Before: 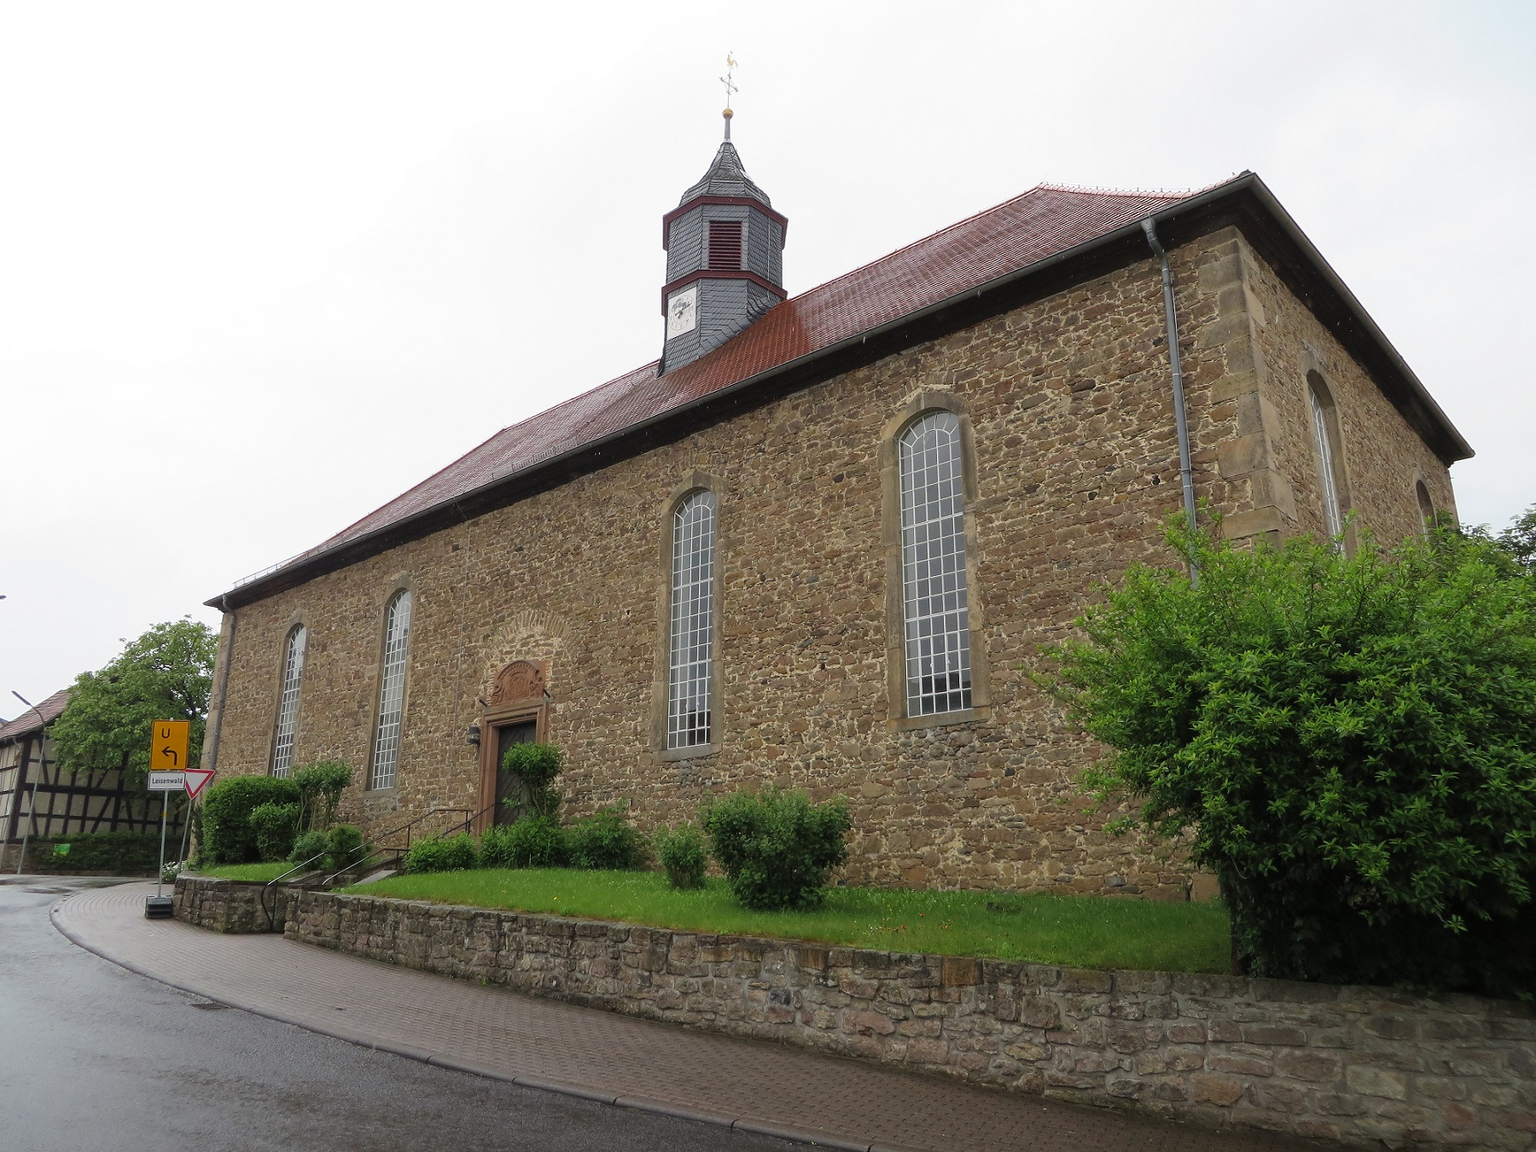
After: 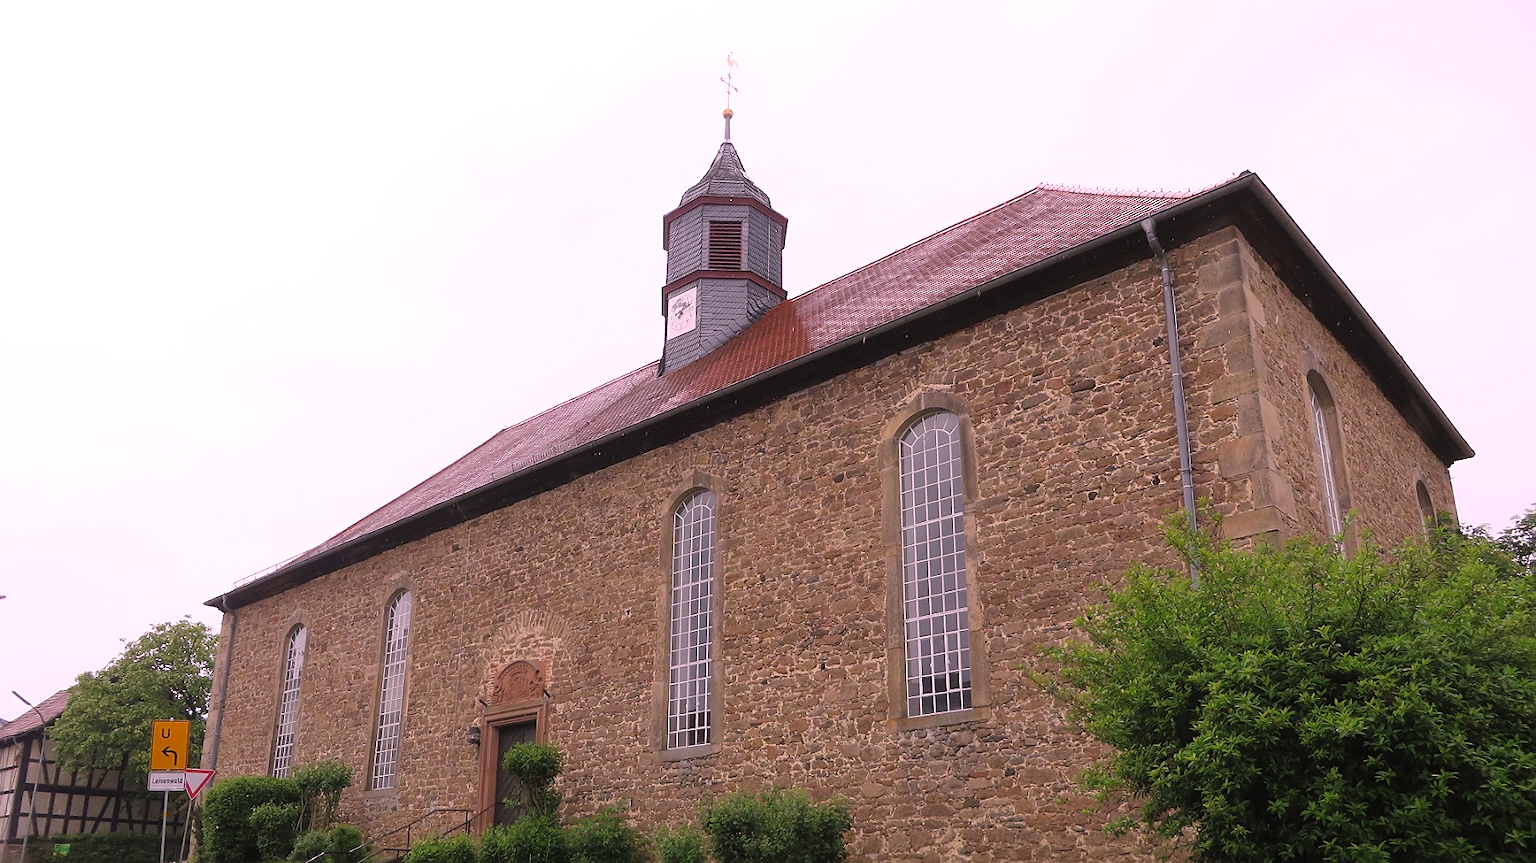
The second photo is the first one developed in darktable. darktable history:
white balance: red 1.188, blue 1.11
sharpen: radius 1.967
crop: bottom 24.988%
contrast equalizer: octaves 7, y [[0.502, 0.505, 0.512, 0.529, 0.564, 0.588], [0.5 ×6], [0.502, 0.505, 0.512, 0.529, 0.564, 0.588], [0, 0.001, 0.001, 0.004, 0.008, 0.011], [0, 0.001, 0.001, 0.004, 0.008, 0.011]], mix -1
